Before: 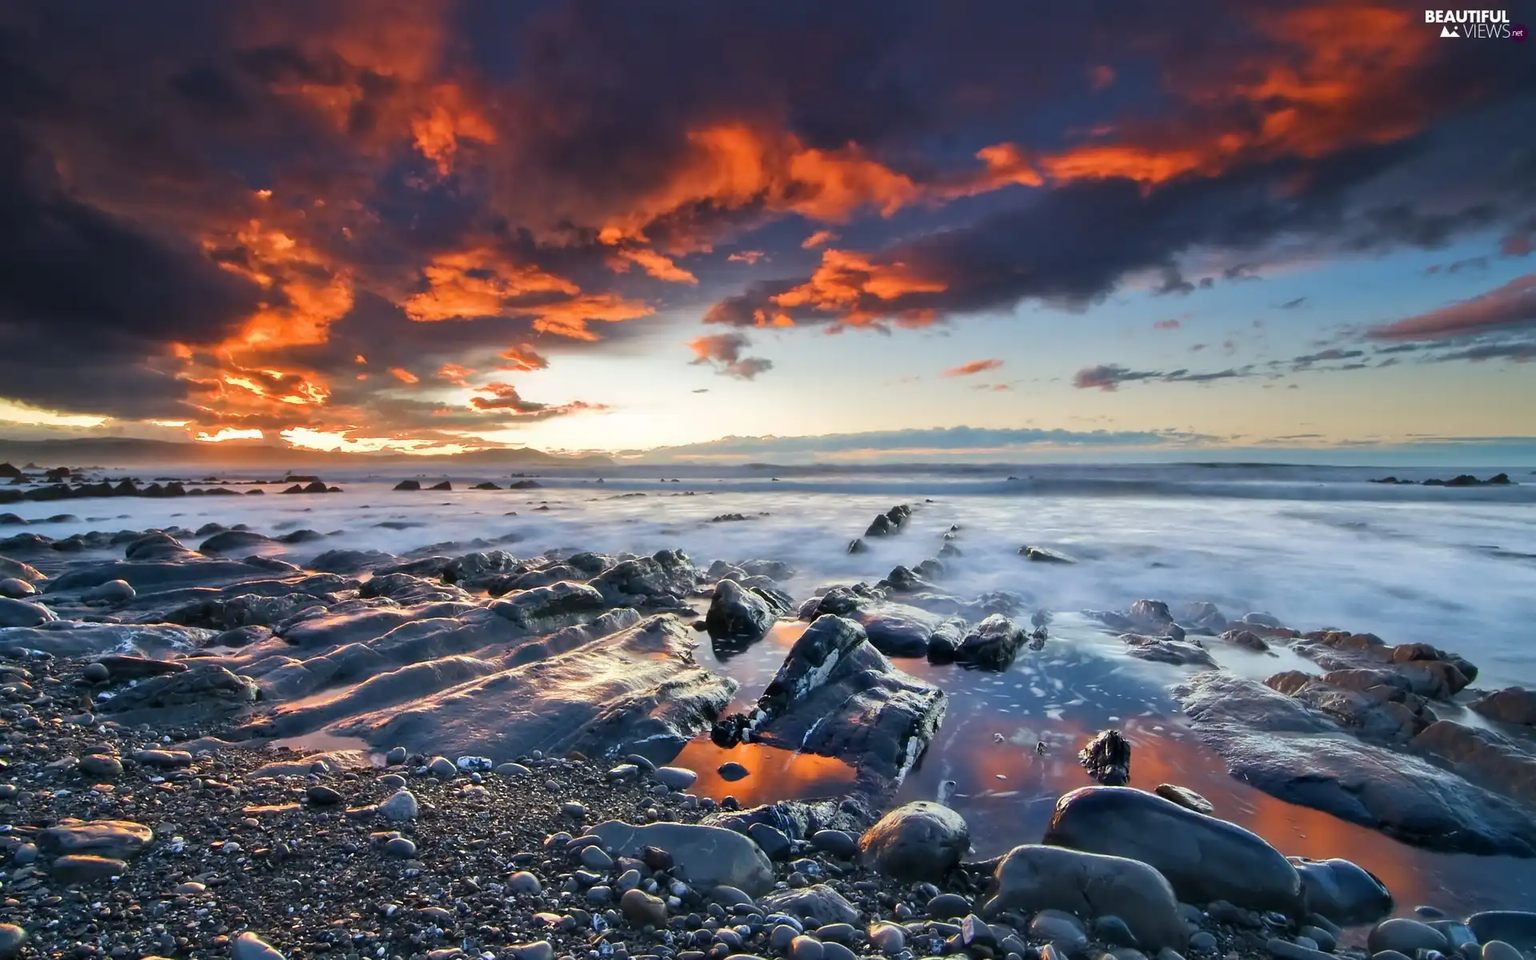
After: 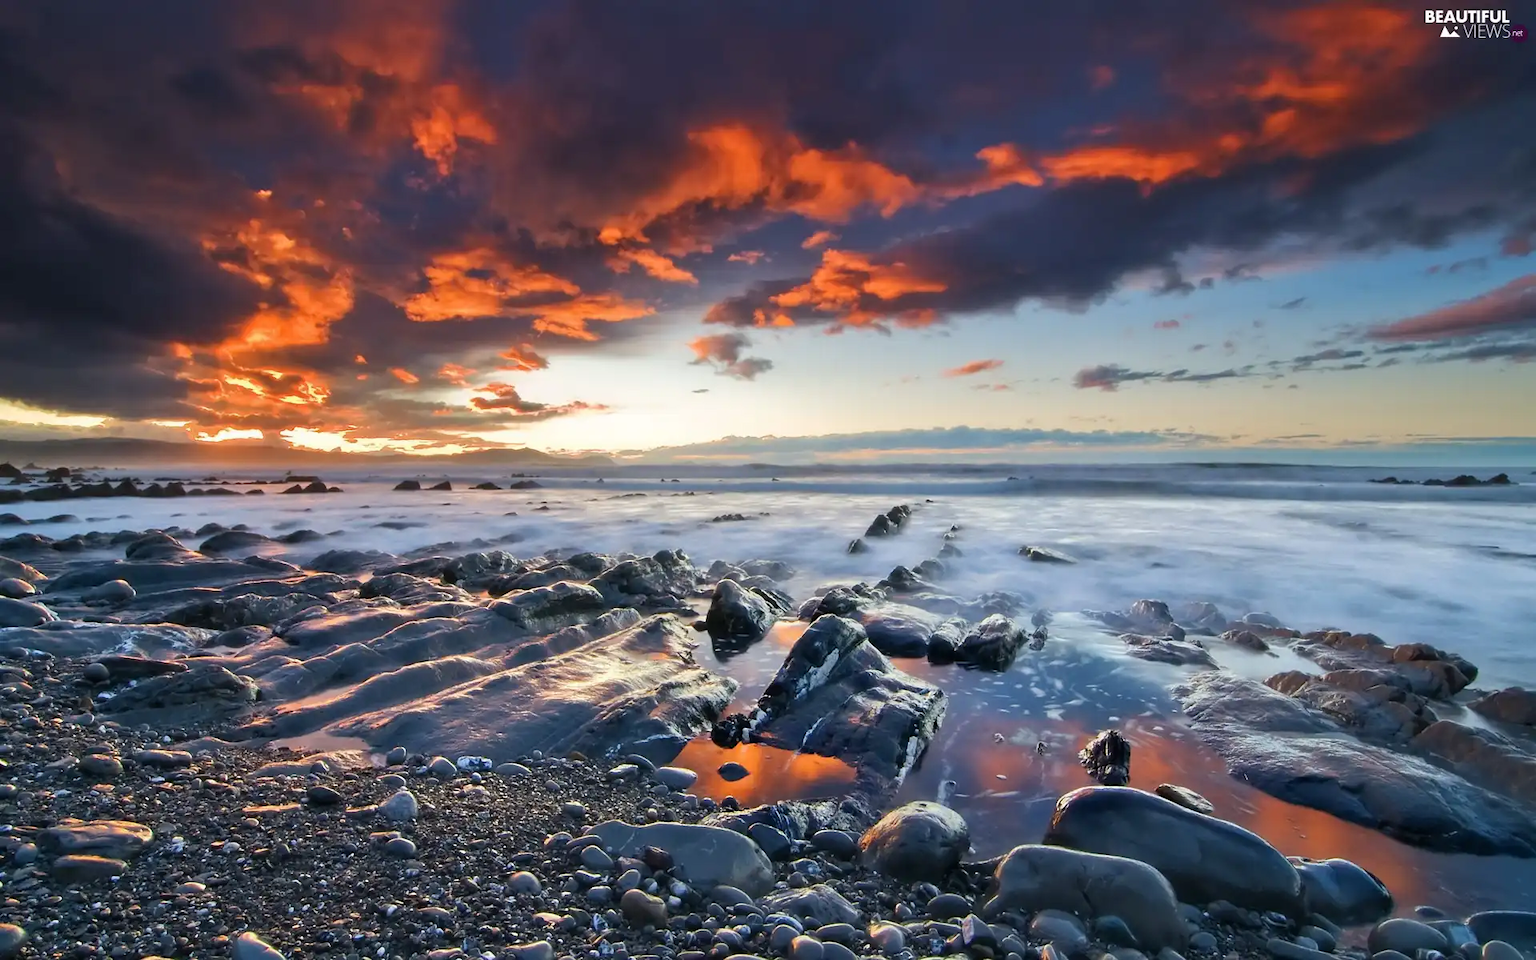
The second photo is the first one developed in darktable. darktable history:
tone curve: curves: ch0 [(0, 0) (0.003, 0.013) (0.011, 0.017) (0.025, 0.028) (0.044, 0.049) (0.069, 0.07) (0.1, 0.103) (0.136, 0.143) (0.177, 0.186) (0.224, 0.232) (0.277, 0.282) (0.335, 0.333) (0.399, 0.405) (0.468, 0.477) (0.543, 0.54) (0.623, 0.627) (0.709, 0.709) (0.801, 0.798) (0.898, 0.902) (1, 1)], color space Lab, independent channels
